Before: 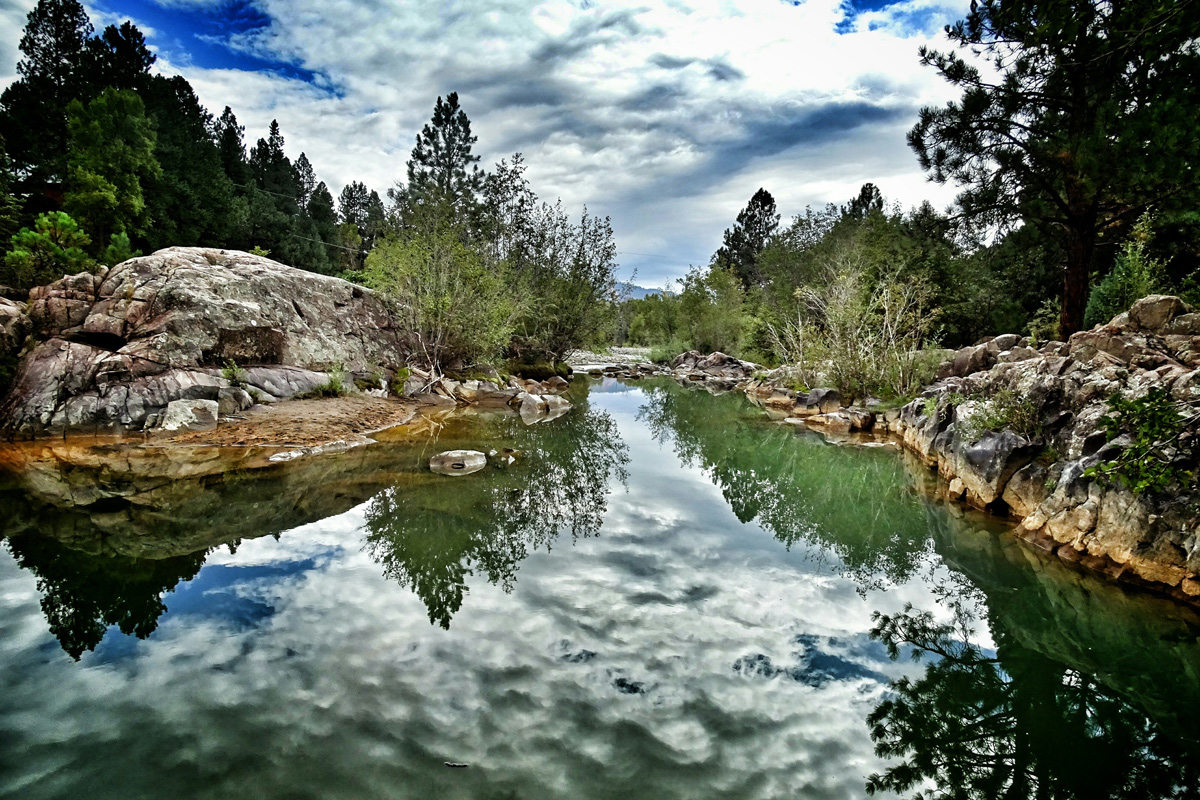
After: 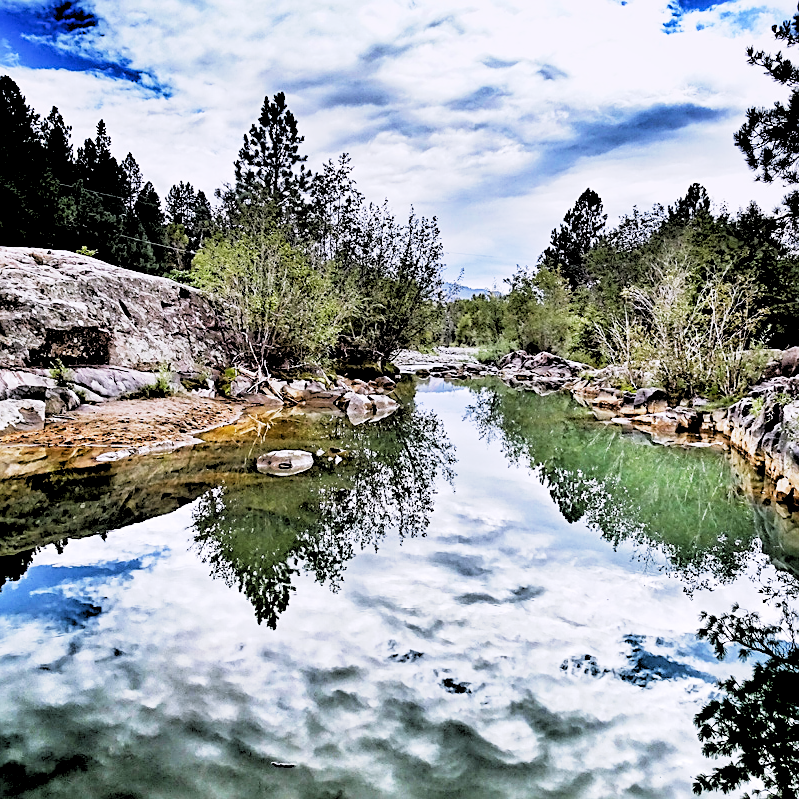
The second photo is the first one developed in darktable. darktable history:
exposure: black level correction 0, exposure 0.7 EV, compensate exposure bias true, compensate highlight preservation false
crop and rotate: left 14.436%, right 18.898%
sharpen: on, module defaults
rgb levels: levels [[0.029, 0.461, 0.922], [0, 0.5, 1], [0, 0.5, 1]]
graduated density: rotation 5.63°, offset 76.9
base curve: curves: ch0 [(0, 0) (0.088, 0.125) (0.176, 0.251) (0.354, 0.501) (0.613, 0.749) (1, 0.877)], preserve colors none
white balance: red 1.042, blue 1.17
